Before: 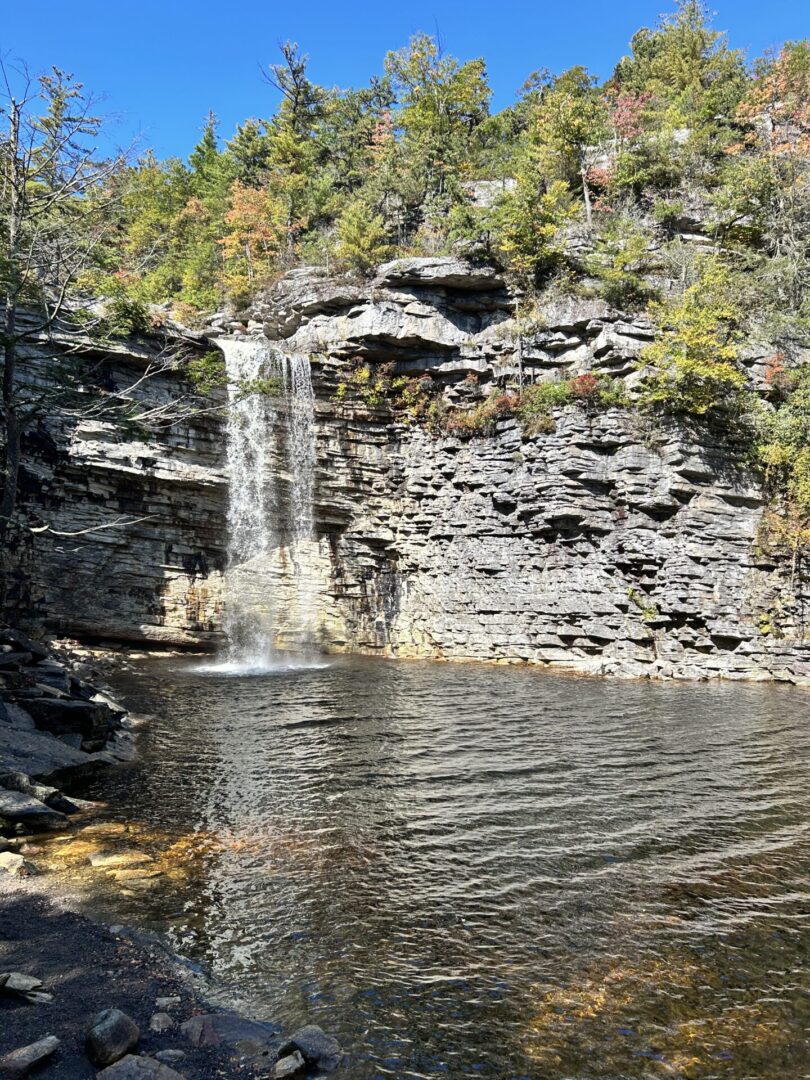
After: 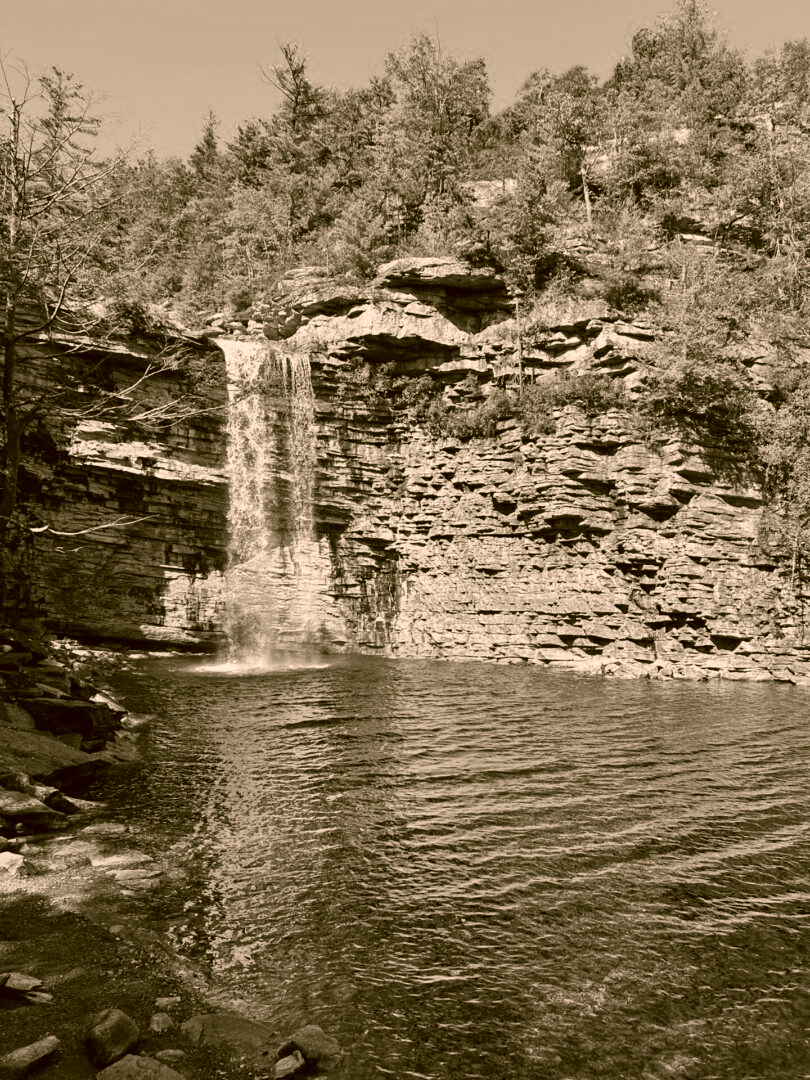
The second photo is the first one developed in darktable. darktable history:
color correction: highlights a* 8.98, highlights b* 15.09, shadows a* -0.49, shadows b* 26.52
color calibration: output gray [0.22, 0.42, 0.37, 0], gray › normalize channels true, illuminant same as pipeline (D50), adaptation XYZ, x 0.346, y 0.359, gamut compression 0
